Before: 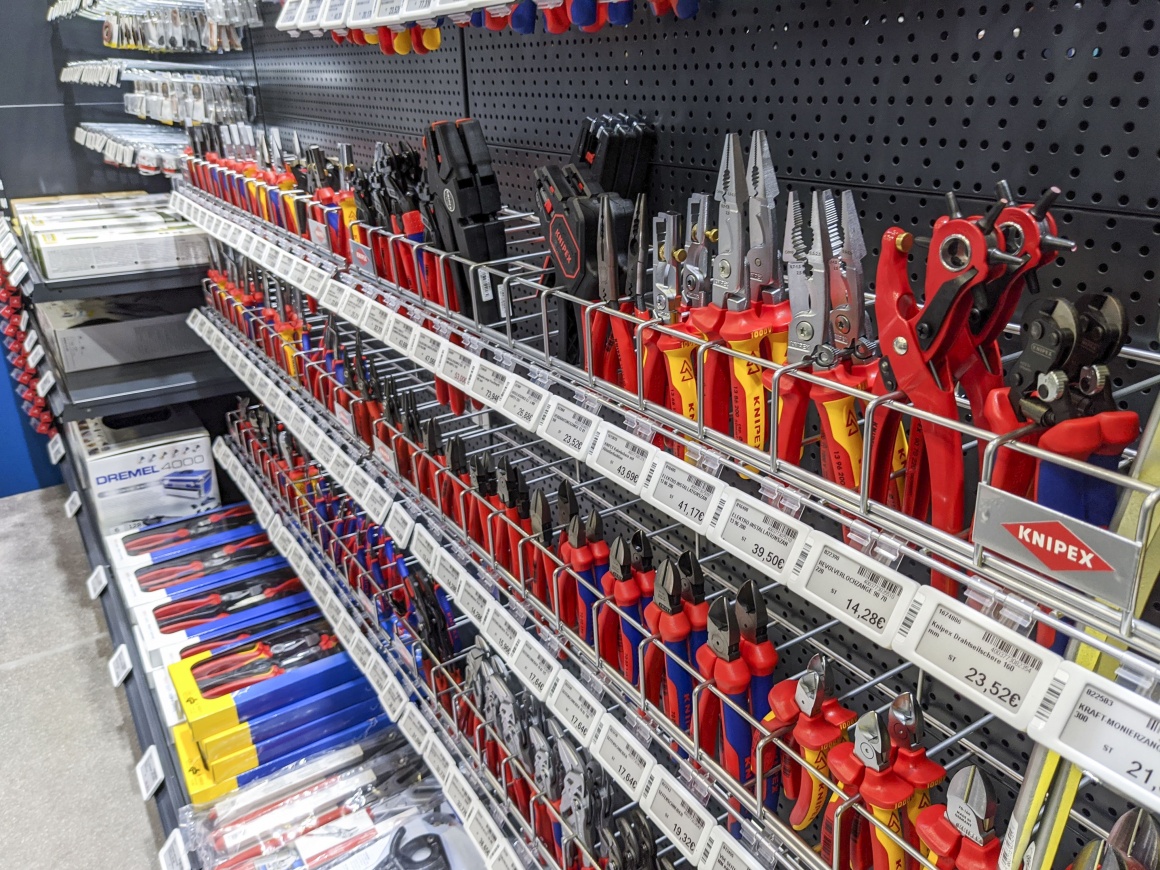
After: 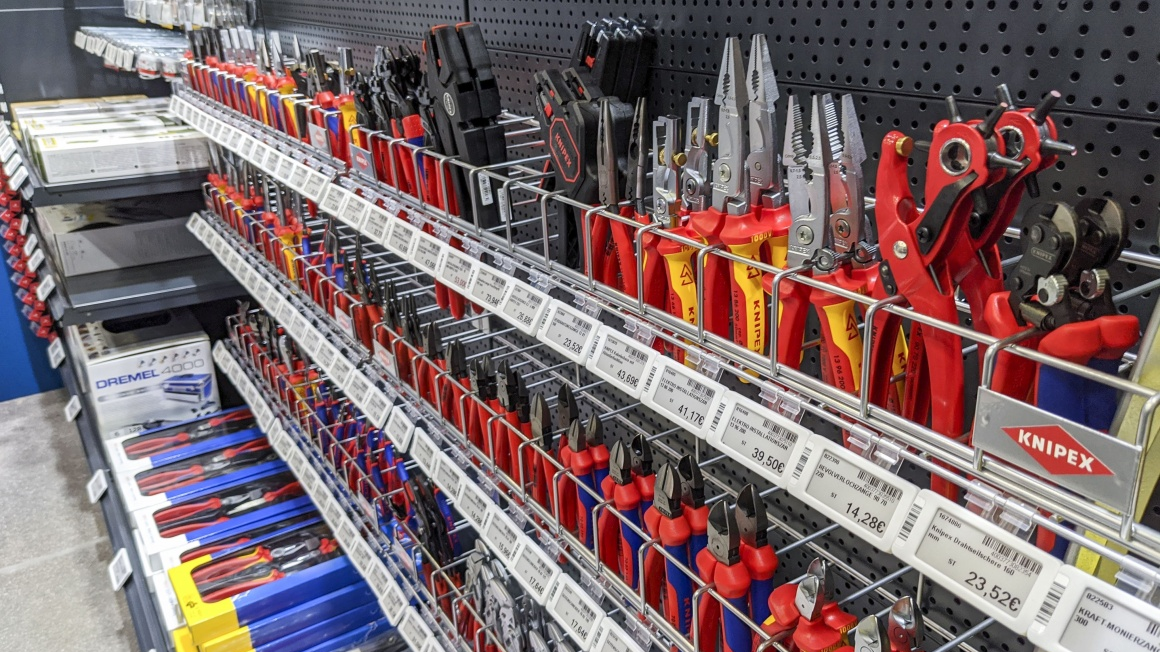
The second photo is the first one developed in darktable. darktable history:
shadows and highlights: shadows 37.27, highlights -28.18, soften with gaussian
crop: top 11.038%, bottom 13.962%
